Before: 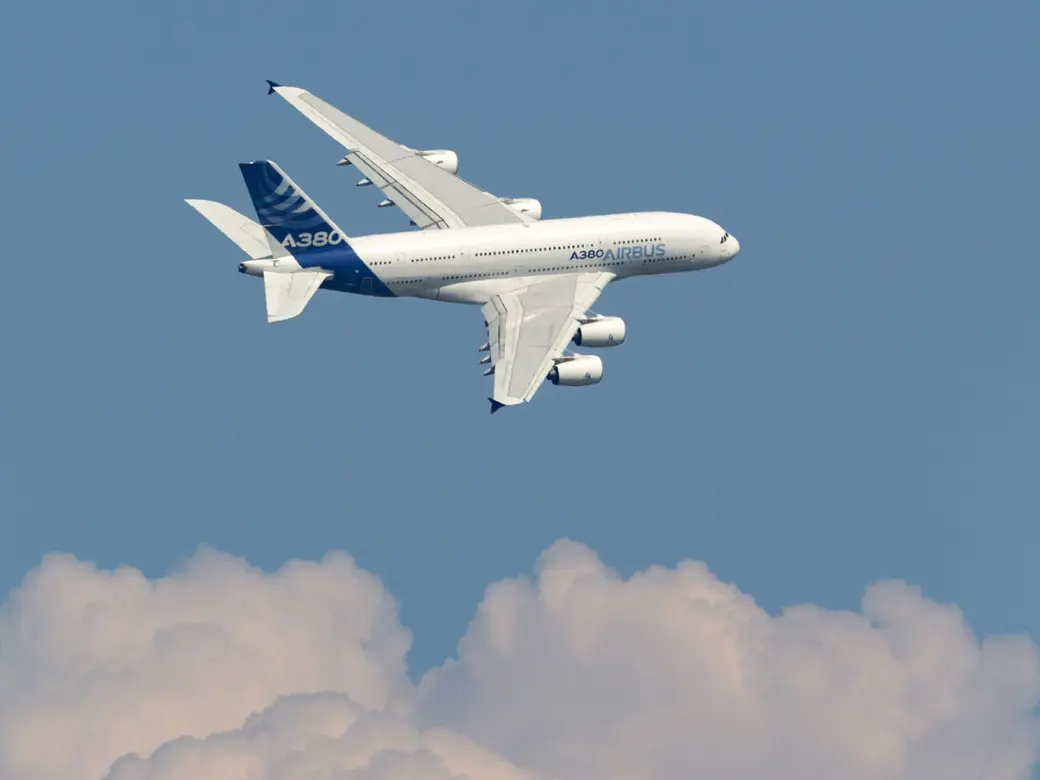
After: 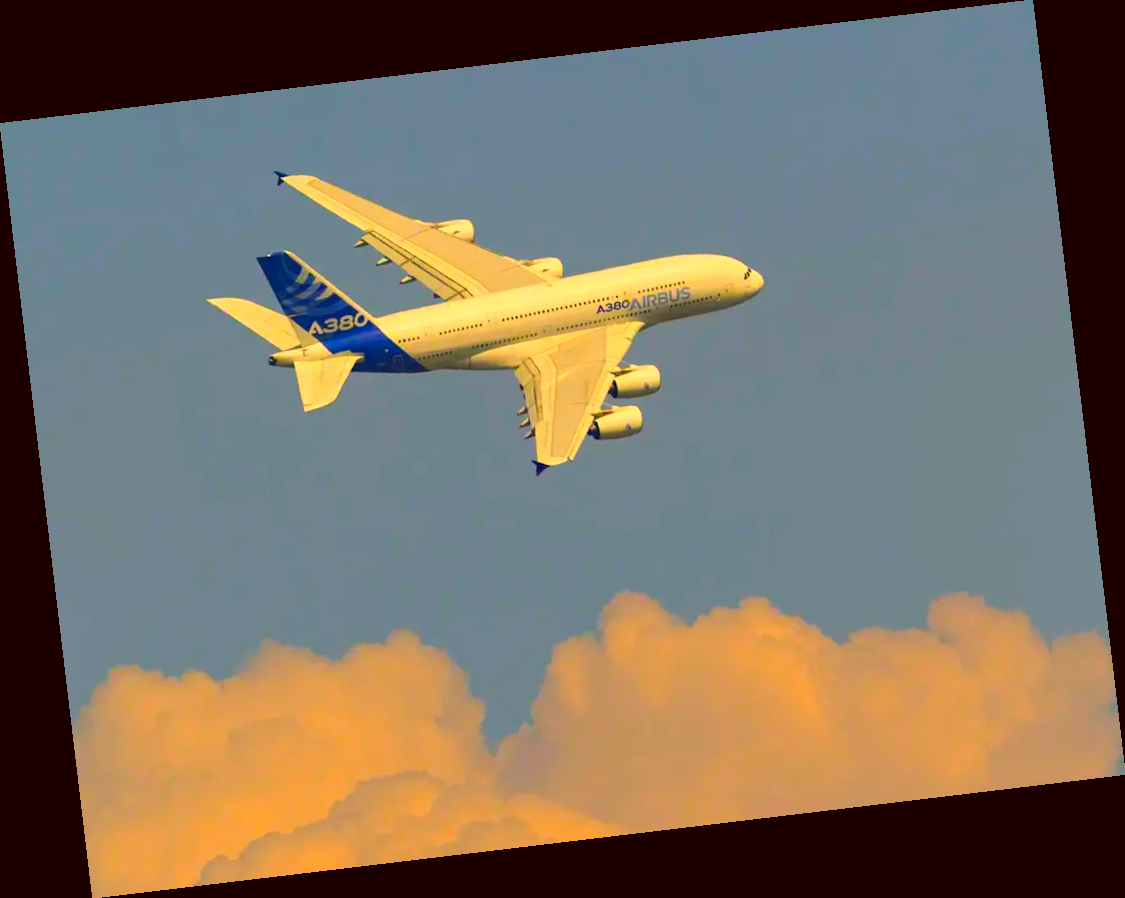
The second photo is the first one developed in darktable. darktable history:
rotate and perspective: rotation -6.83°, automatic cropping off
color correction: highlights a* 10.44, highlights b* 30.04, shadows a* 2.73, shadows b* 17.51, saturation 1.72
contrast brightness saturation: saturation 0.5
